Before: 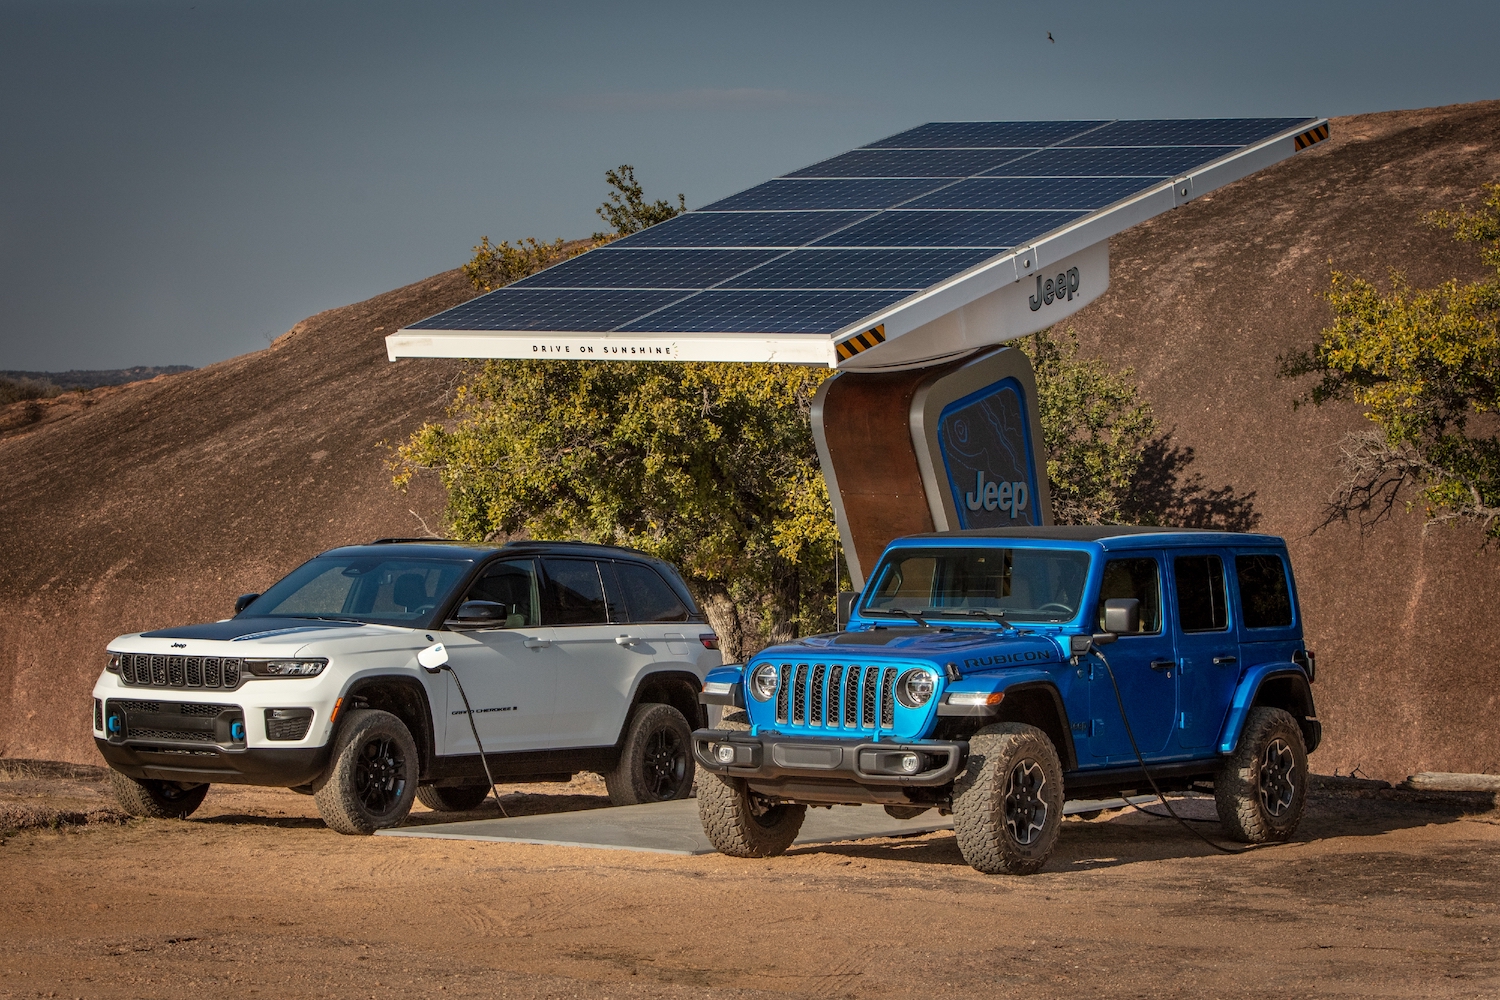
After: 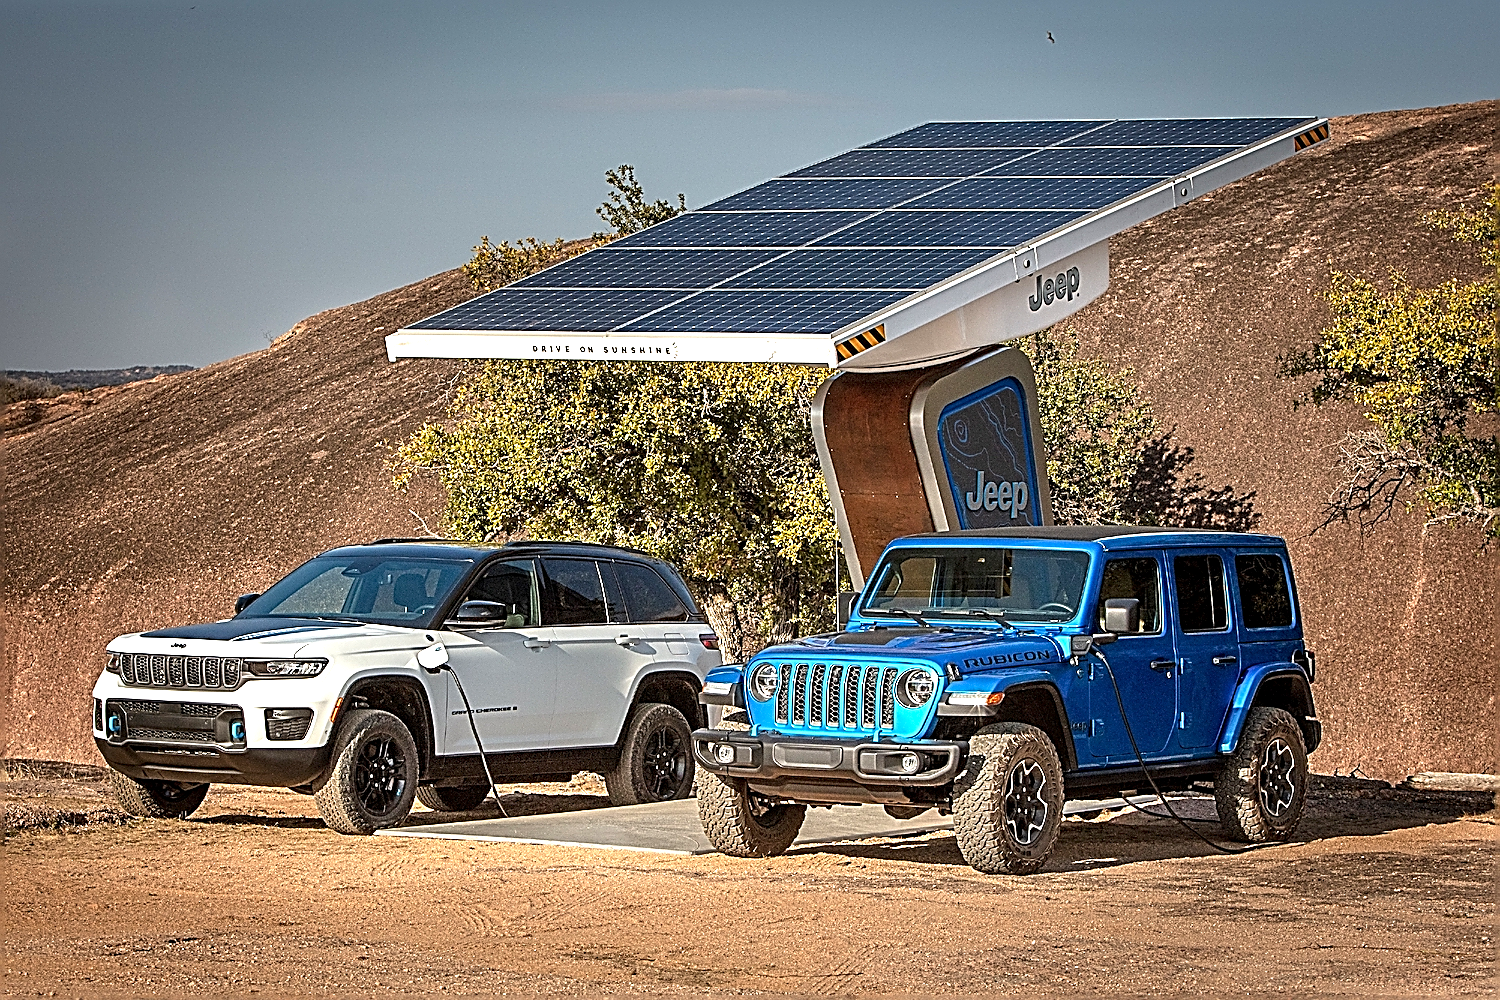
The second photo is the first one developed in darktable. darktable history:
exposure: black level correction 0.001, exposure 0.955 EV, compensate highlight preservation false
sharpen: amount 1.985
